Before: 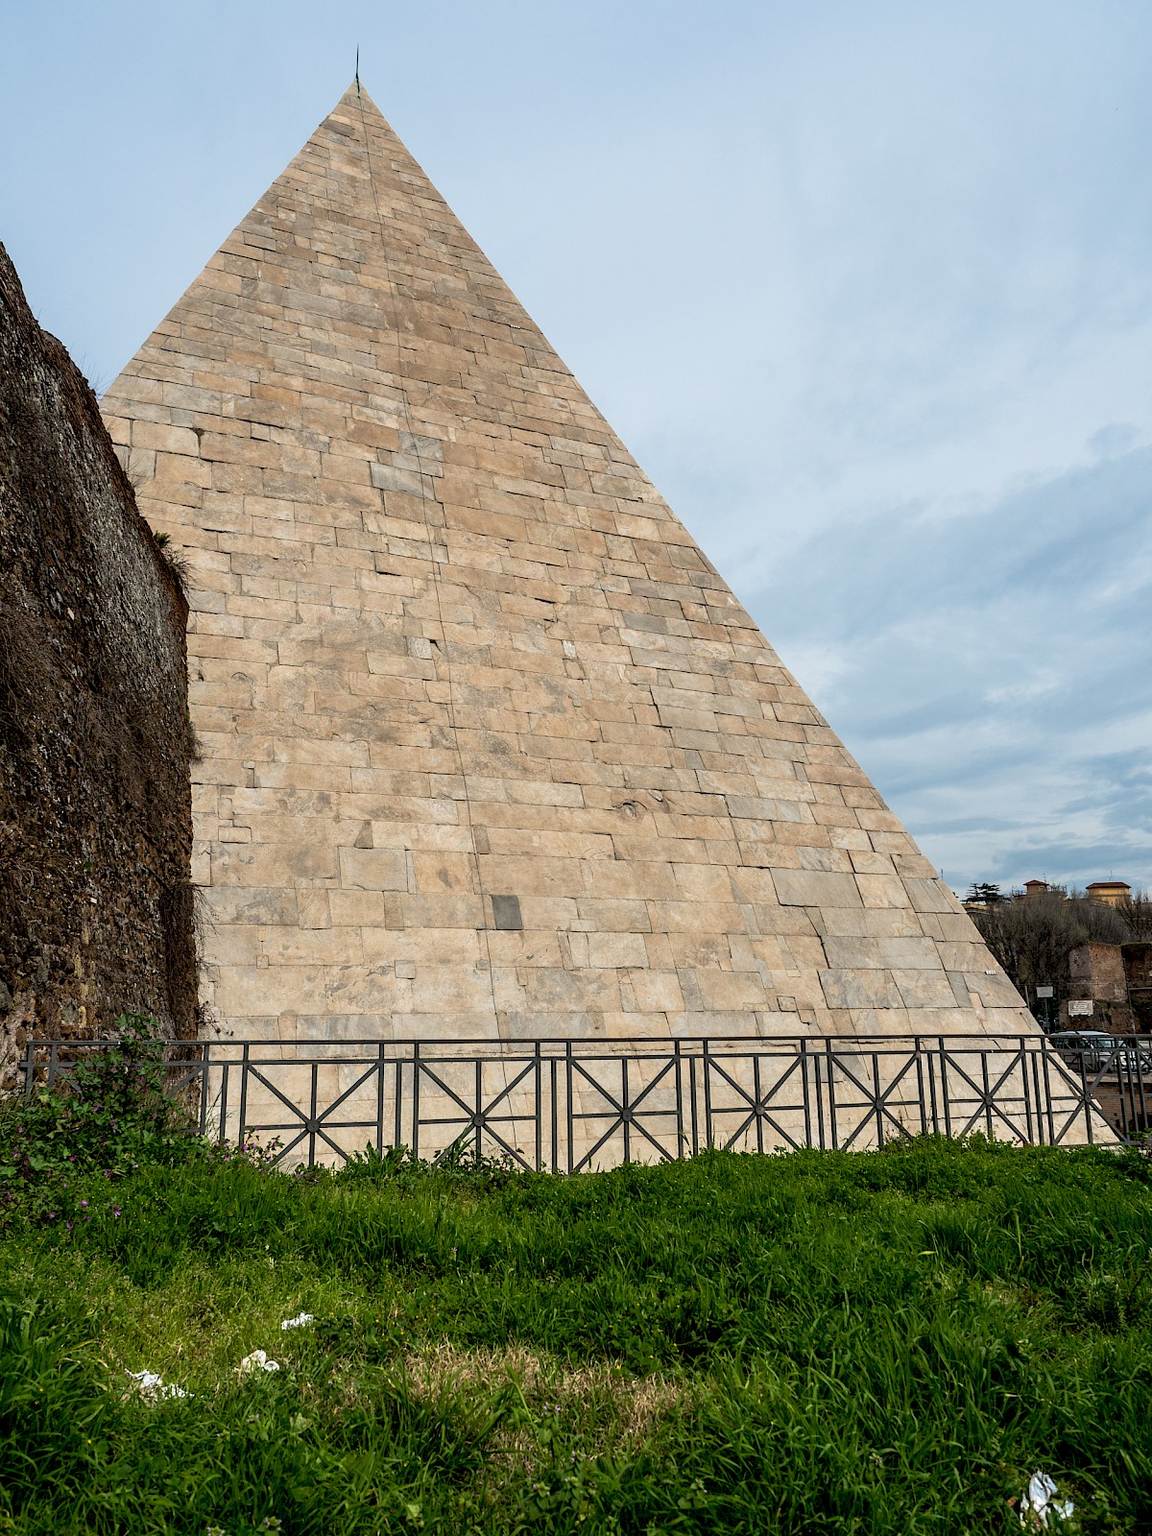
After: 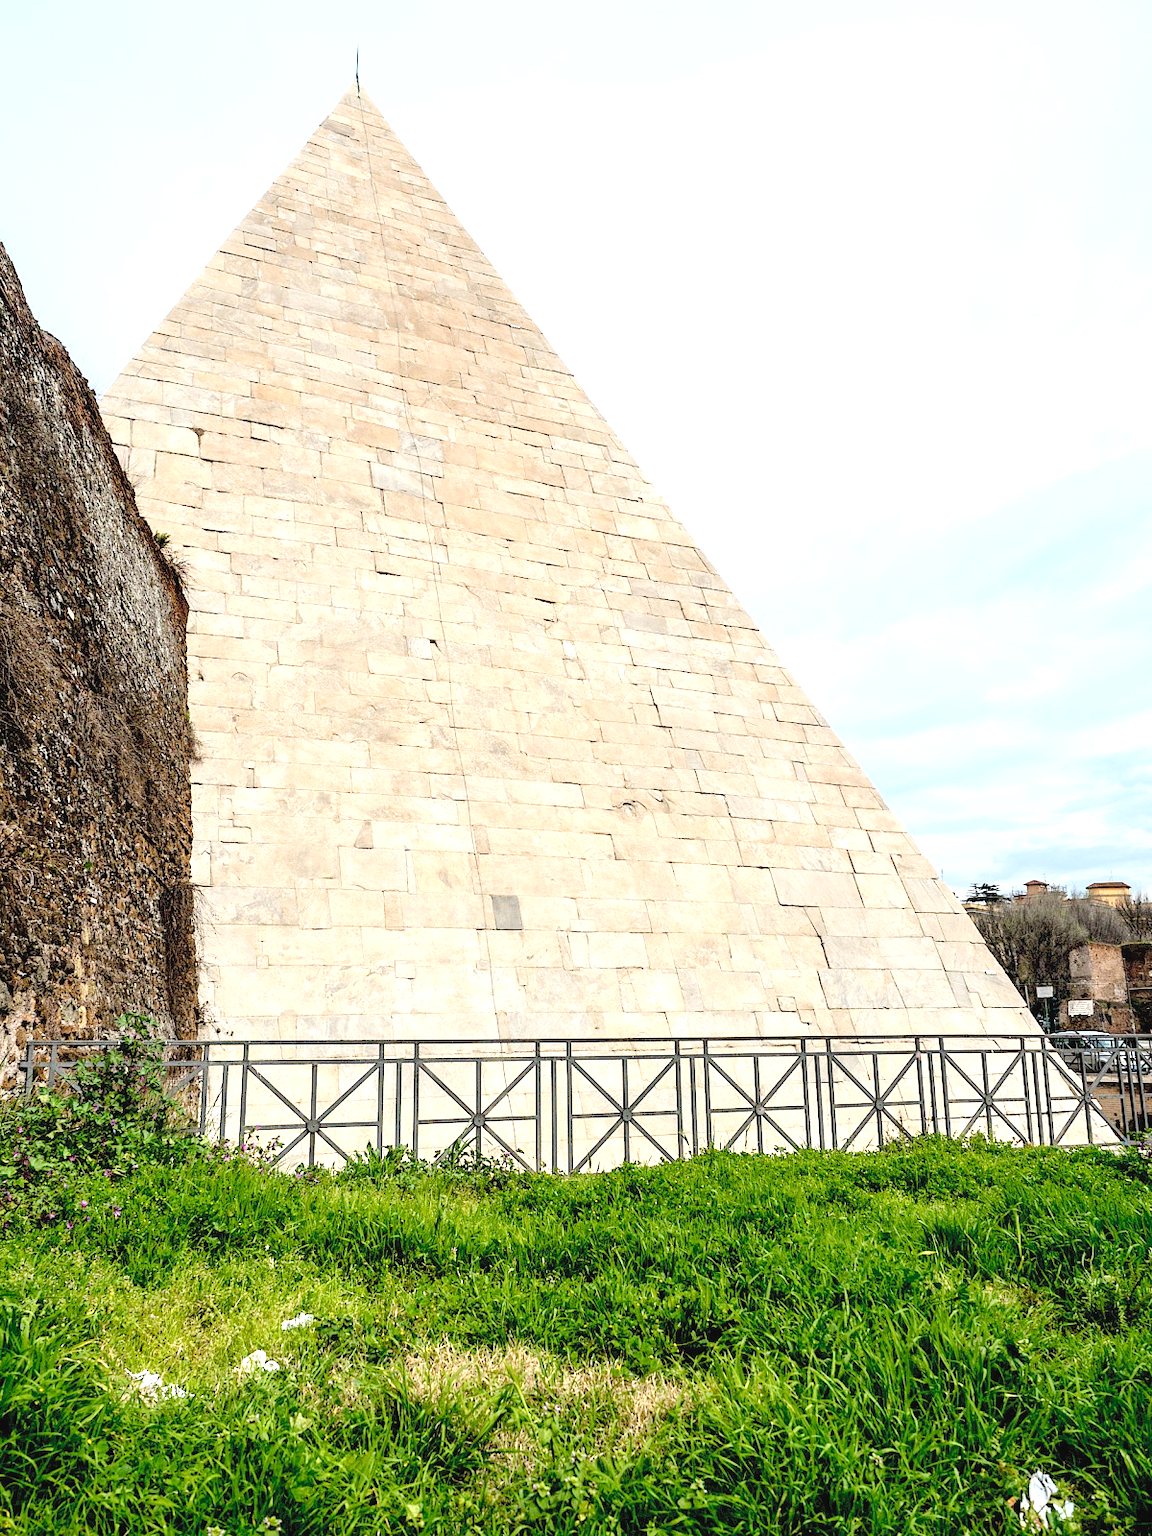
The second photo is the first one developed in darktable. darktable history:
contrast brightness saturation: brightness 0.15
tone curve: curves: ch0 [(0, 0) (0.003, 0.031) (0.011, 0.033) (0.025, 0.036) (0.044, 0.045) (0.069, 0.06) (0.1, 0.079) (0.136, 0.109) (0.177, 0.15) (0.224, 0.192) (0.277, 0.262) (0.335, 0.347) (0.399, 0.433) (0.468, 0.528) (0.543, 0.624) (0.623, 0.705) (0.709, 0.788) (0.801, 0.865) (0.898, 0.933) (1, 1)], preserve colors none
exposure: black level correction 0, exposure 1.1 EV, compensate exposure bias true, compensate highlight preservation false
